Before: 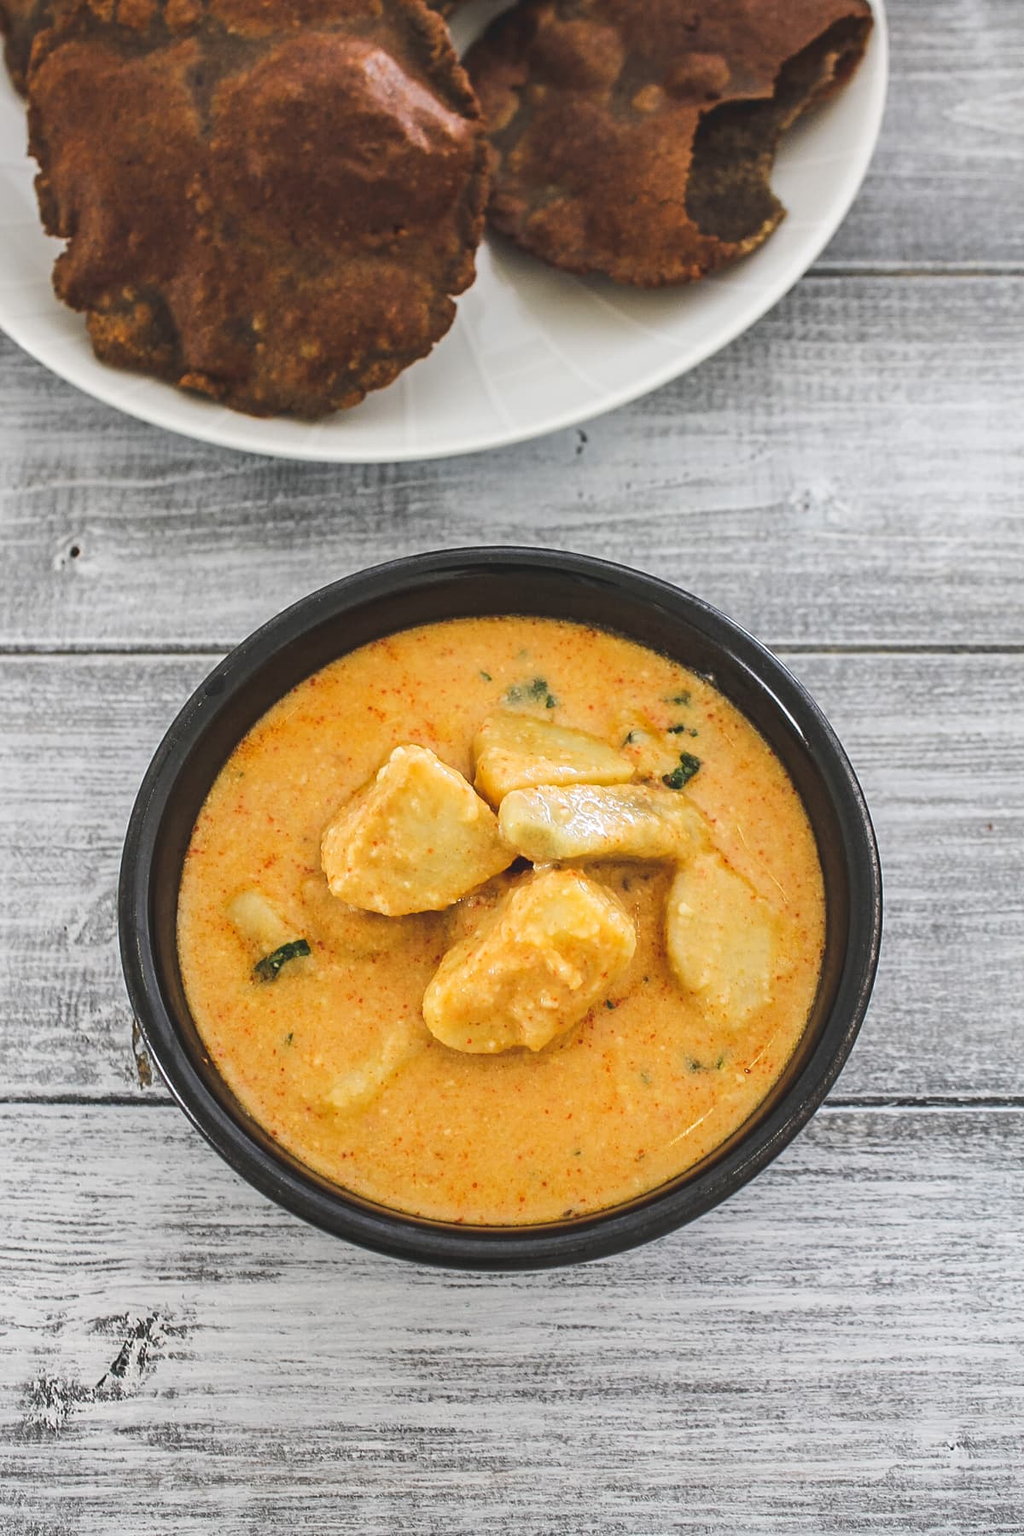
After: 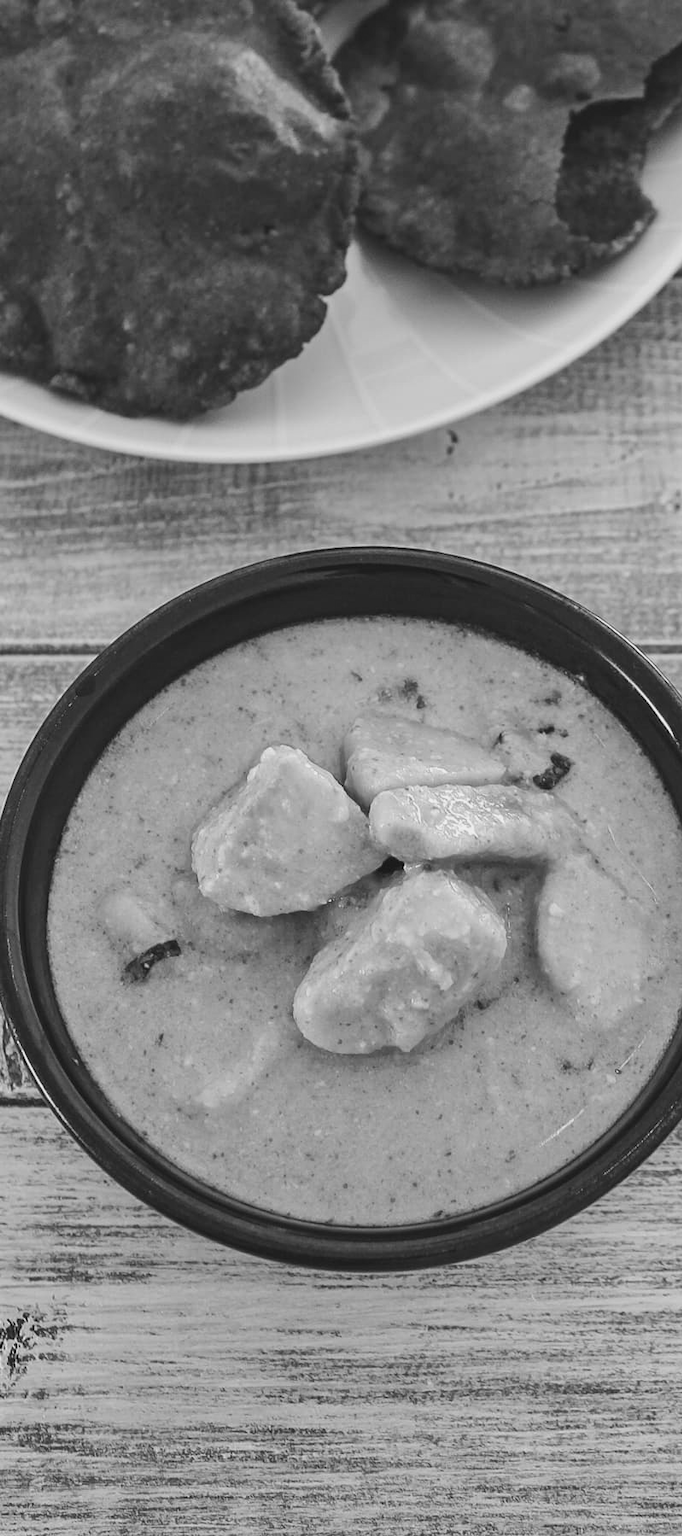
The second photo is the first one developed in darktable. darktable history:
shadows and highlights: low approximation 0.01, soften with gaussian
crop and rotate: left 12.673%, right 20.66%
monochrome: a -92.57, b 58.91
